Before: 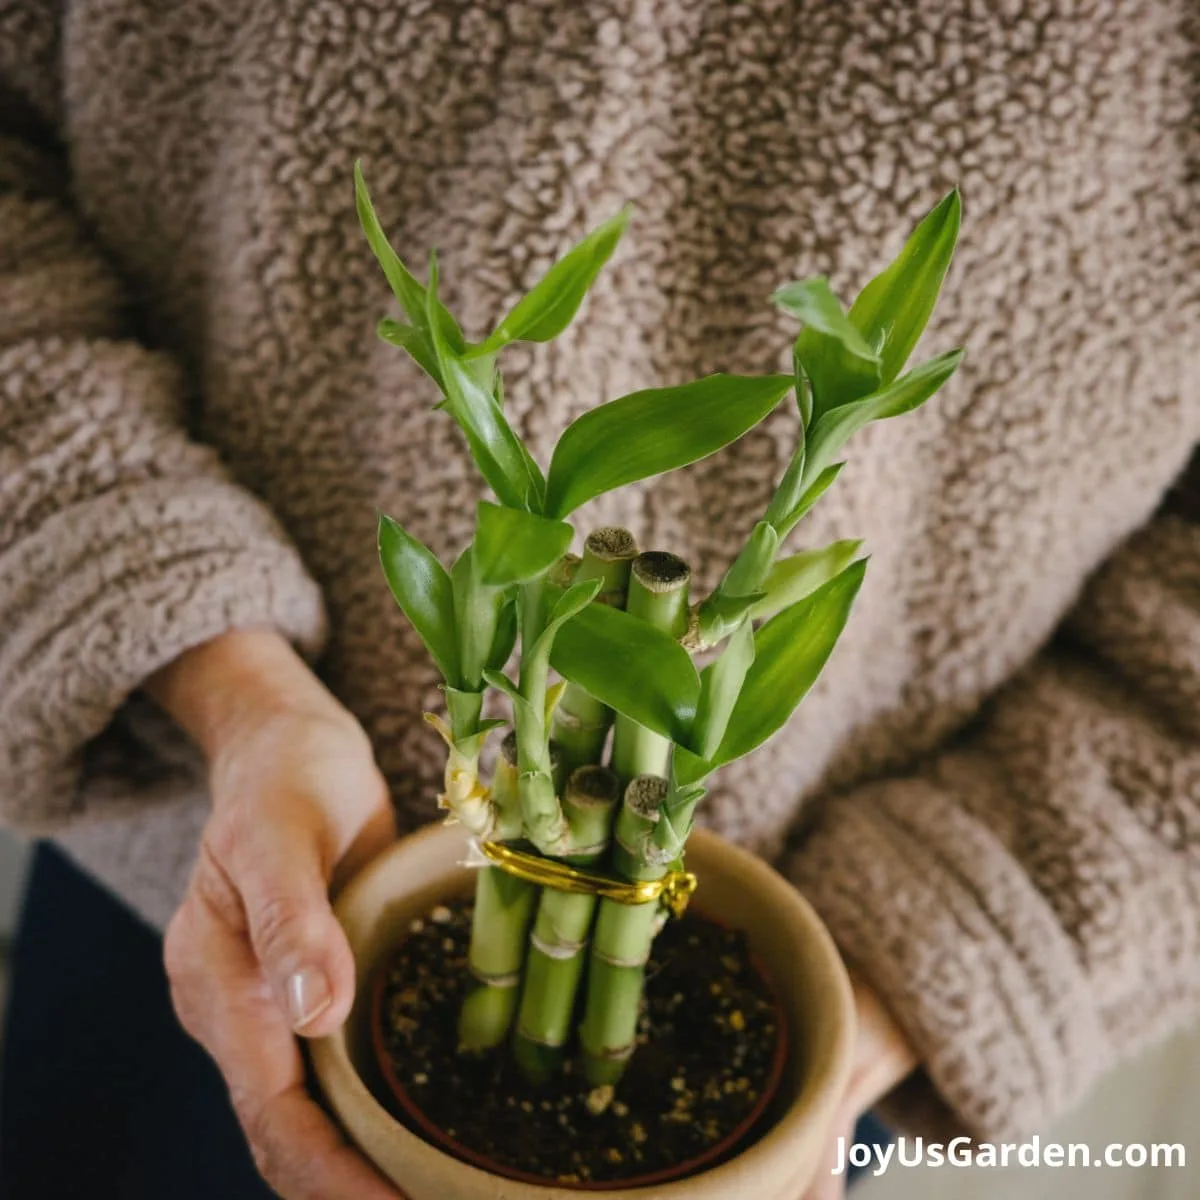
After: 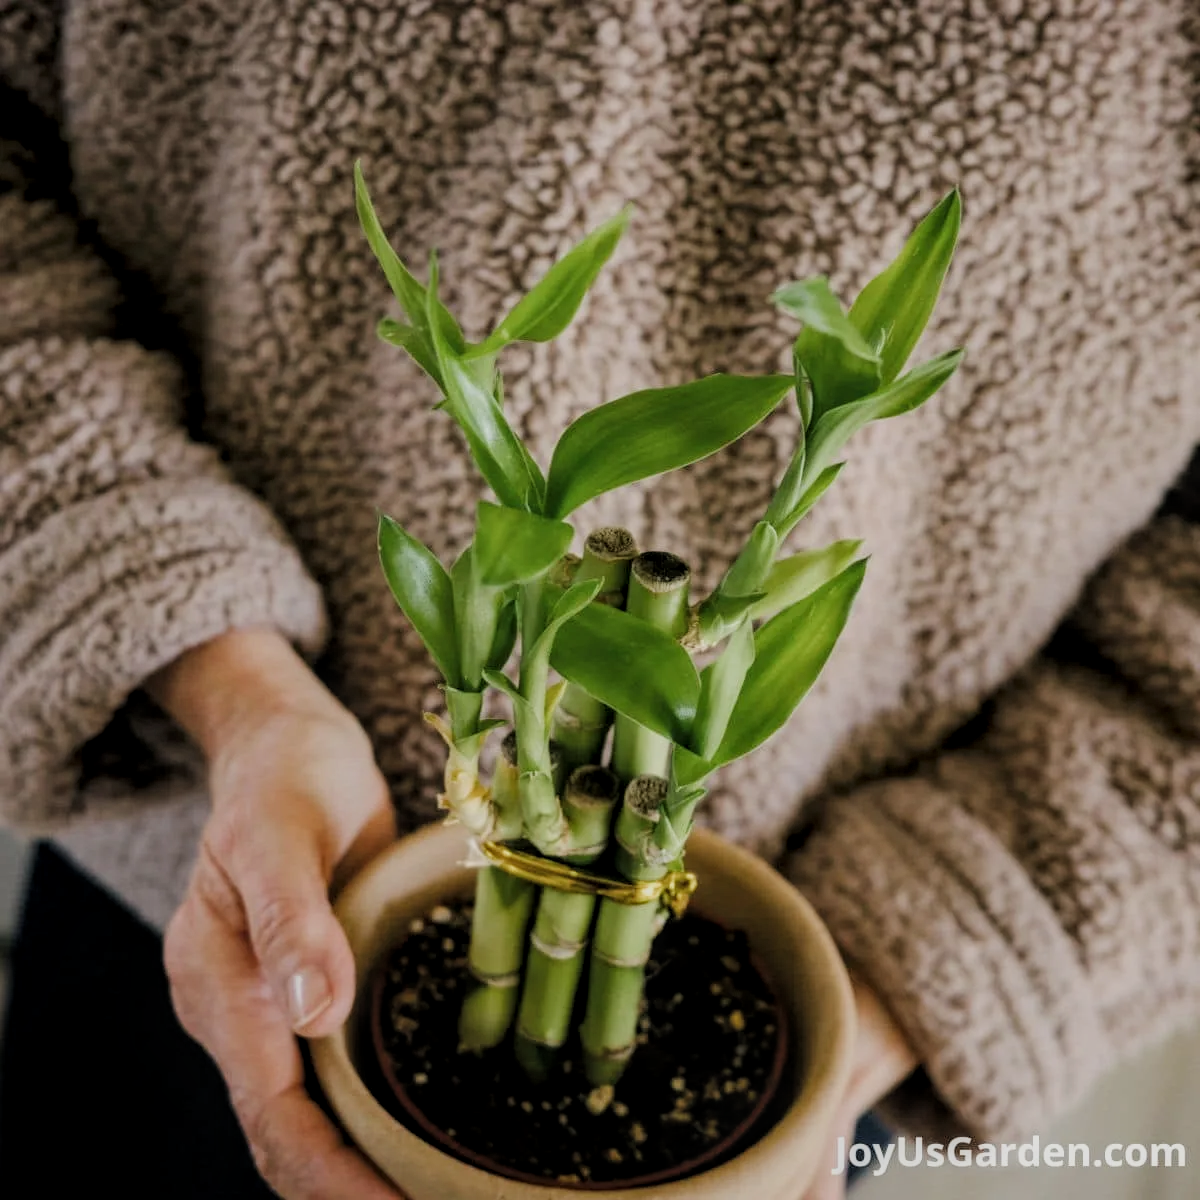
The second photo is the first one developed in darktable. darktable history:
filmic rgb: black relative exposure -7.65 EV, white relative exposure 4.56 EV, hardness 3.61, contrast 1, color science v4 (2020)
local contrast: on, module defaults
